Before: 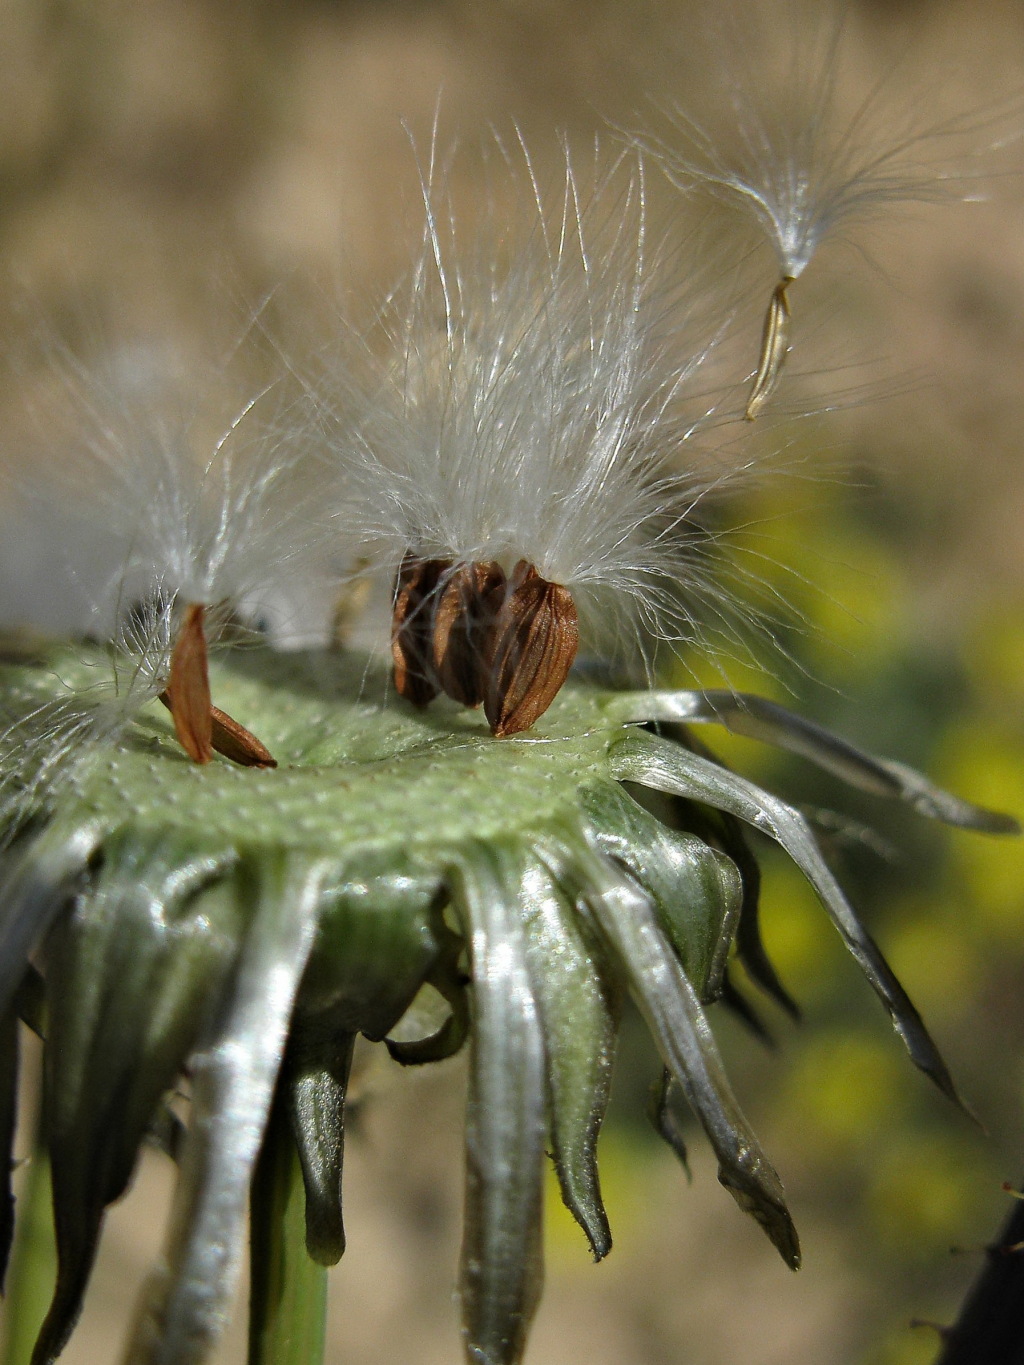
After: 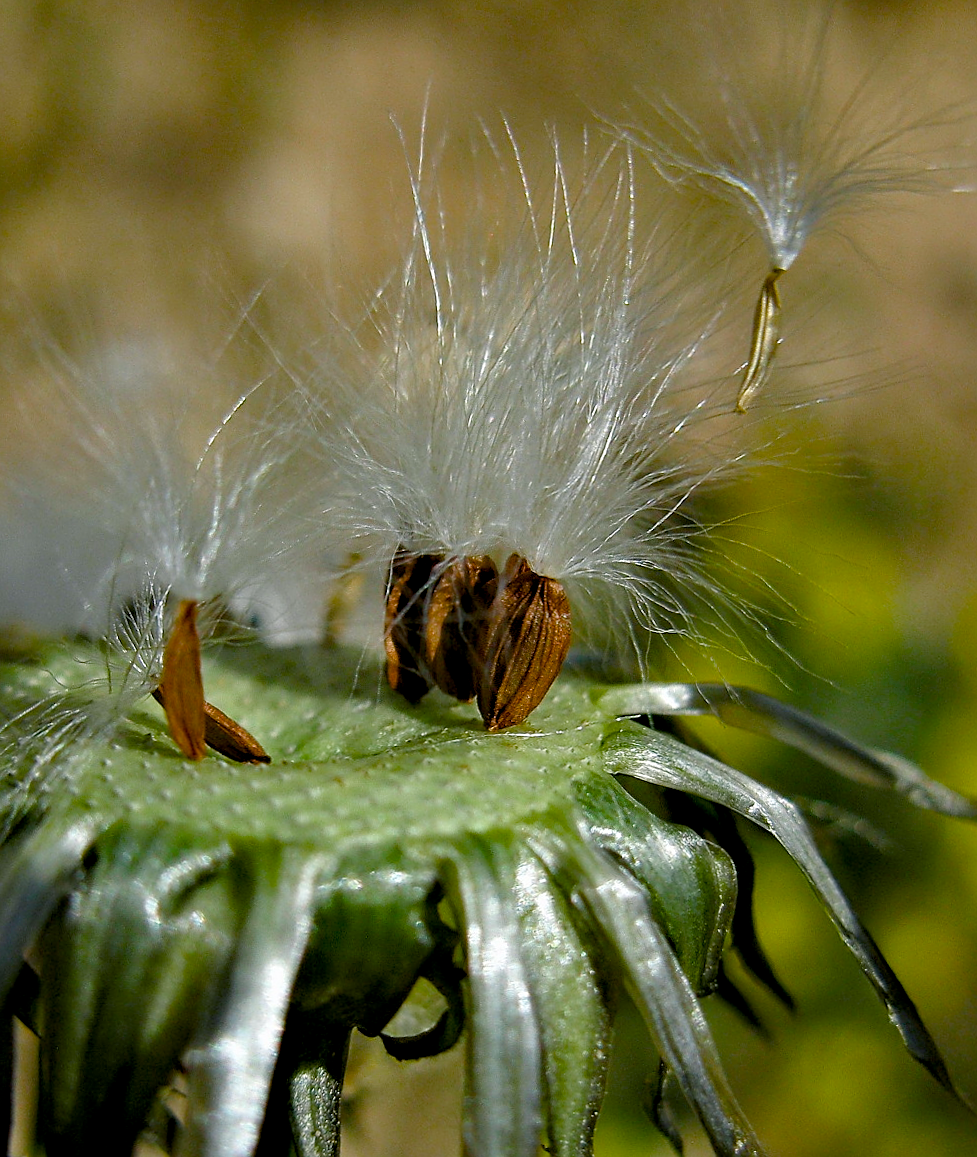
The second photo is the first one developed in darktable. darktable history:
sharpen: on, module defaults
crop and rotate: angle 0.435°, left 0.266%, right 3.326%, bottom 14.357%
color balance rgb: power › chroma 0.499%, power › hue 214.86°, global offset › luminance -0.847%, linear chroma grading › global chroma 14.541%, perceptual saturation grading › global saturation 0.44%, perceptual saturation grading › highlights -16.975%, perceptual saturation grading › mid-tones 32.748%, perceptual saturation grading › shadows 50.418%
